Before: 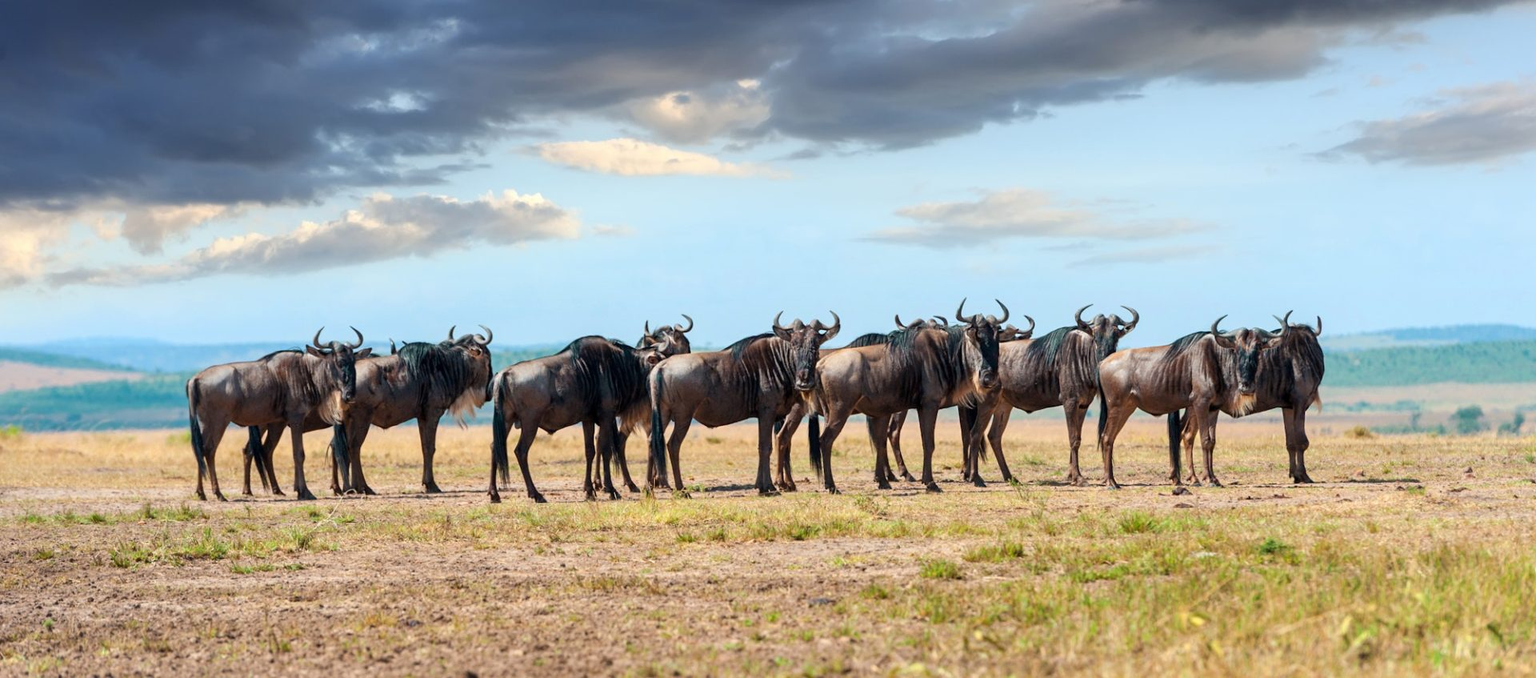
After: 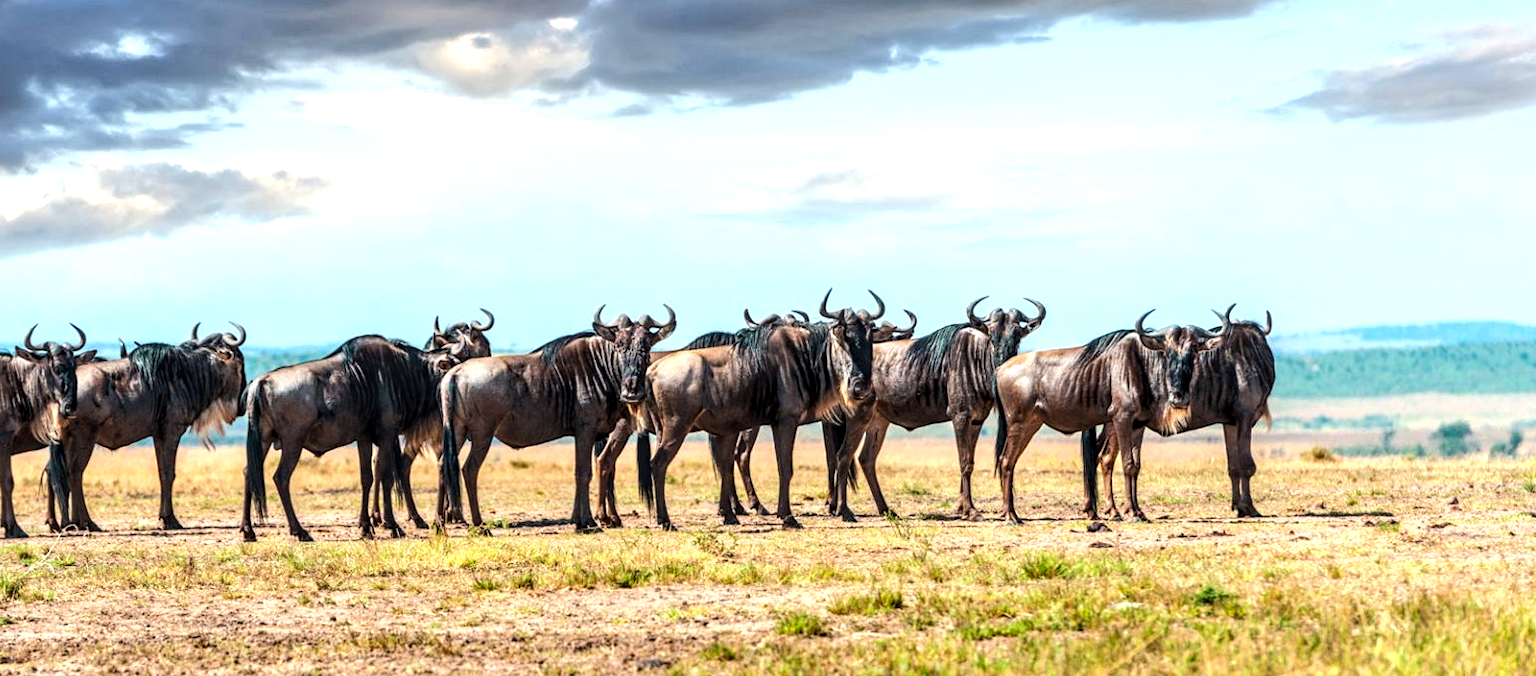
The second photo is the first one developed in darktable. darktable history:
crop: left 19.159%, top 9.58%, bottom 9.58%
contrast brightness saturation: contrast 0.03, brightness 0.06, saturation 0.13
tone equalizer: -8 EV -0.75 EV, -7 EV -0.7 EV, -6 EV -0.6 EV, -5 EV -0.4 EV, -3 EV 0.4 EV, -2 EV 0.6 EV, -1 EV 0.7 EV, +0 EV 0.75 EV, edges refinement/feathering 500, mask exposure compensation -1.57 EV, preserve details no
local contrast: highlights 20%, detail 150%
